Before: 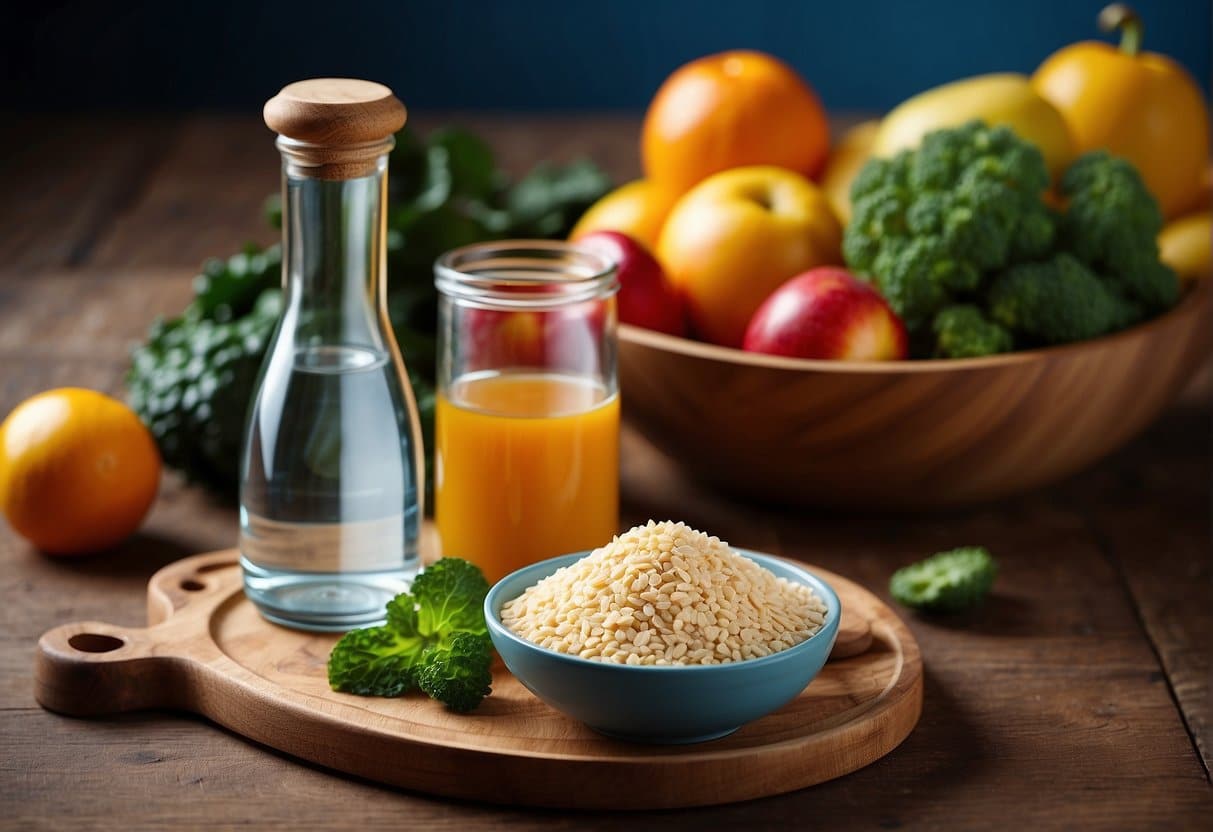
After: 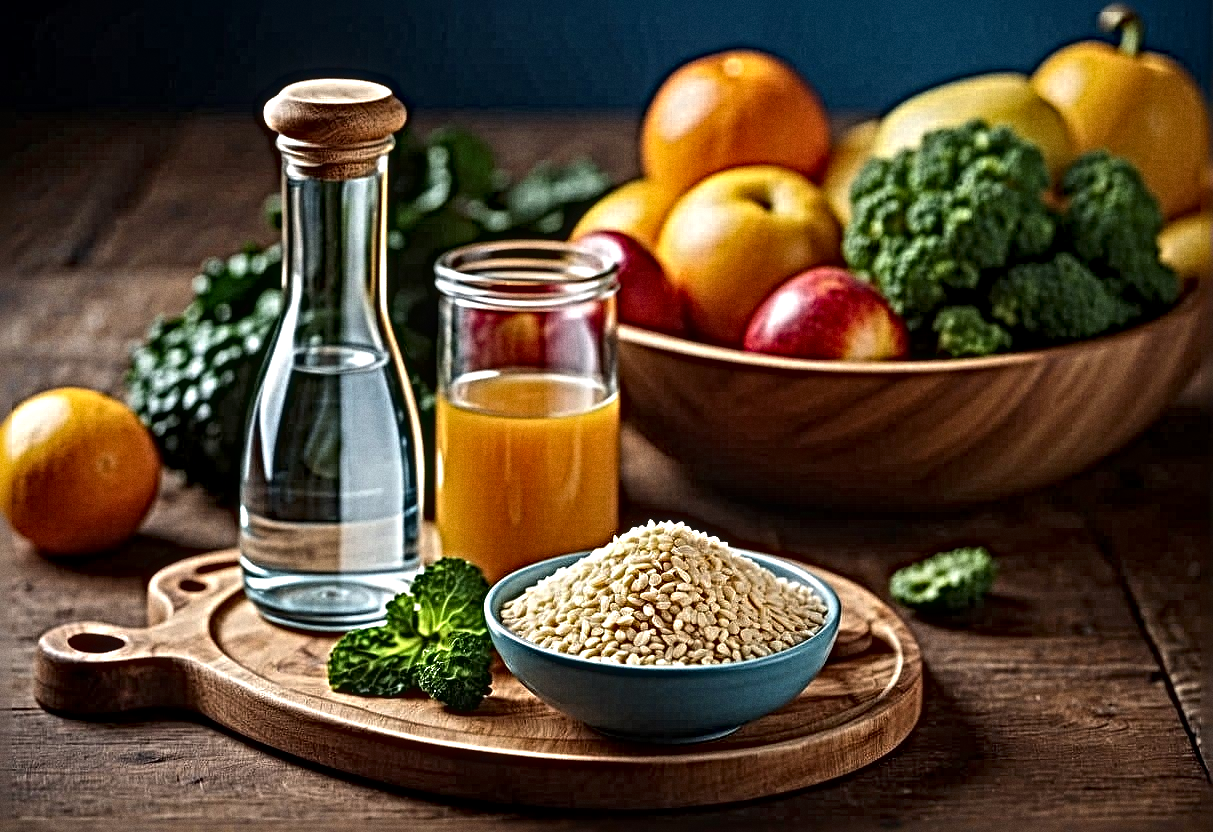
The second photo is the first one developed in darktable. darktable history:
sharpen: radius 6.3, amount 1.8, threshold 0
local contrast: on, module defaults
contrast brightness saturation: contrast 0.03, brightness -0.04
grain: coarseness 0.09 ISO
